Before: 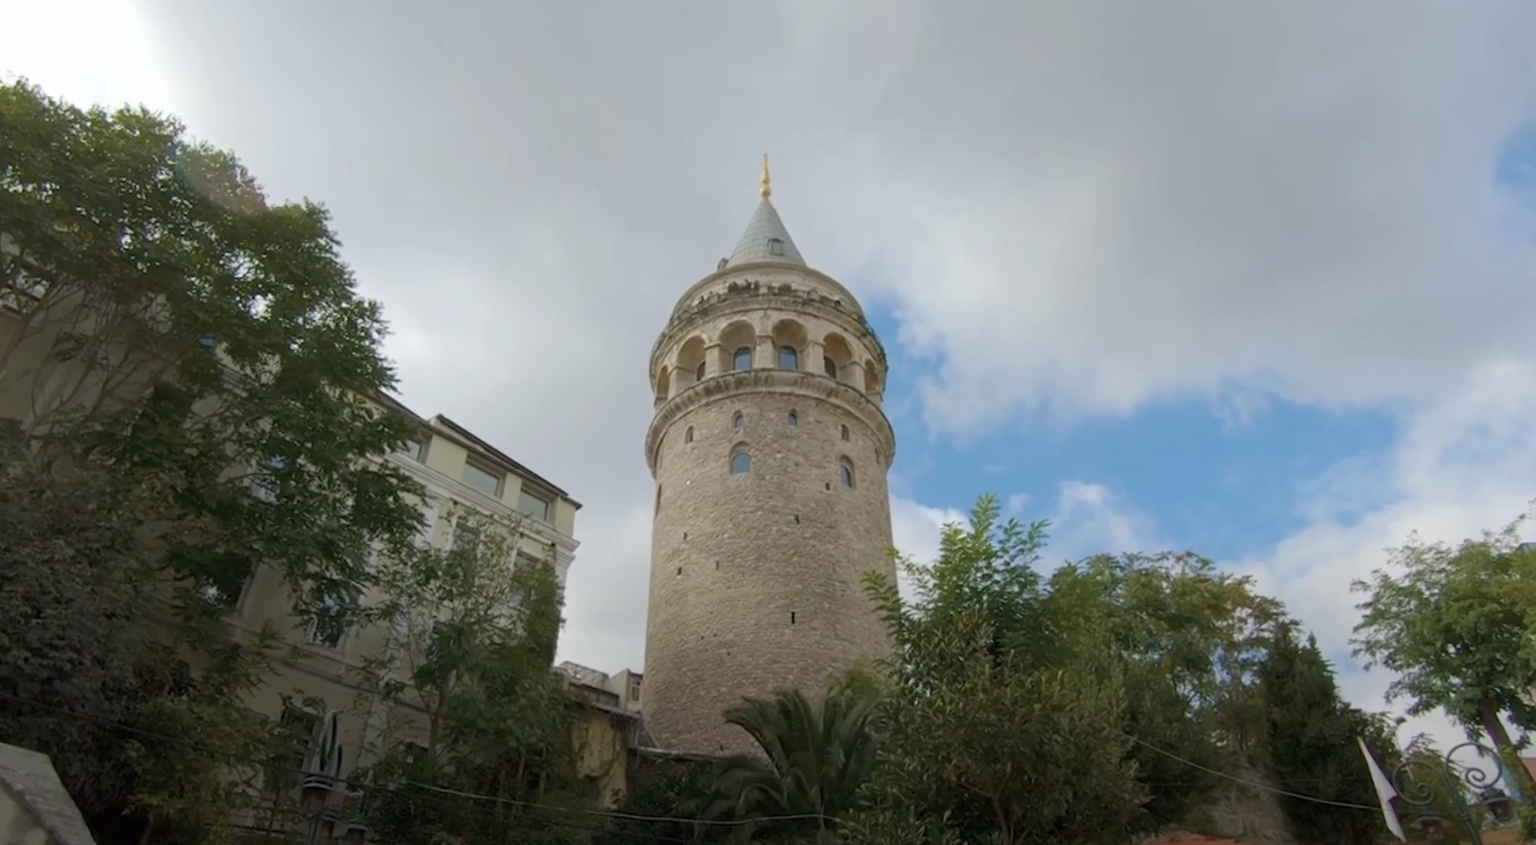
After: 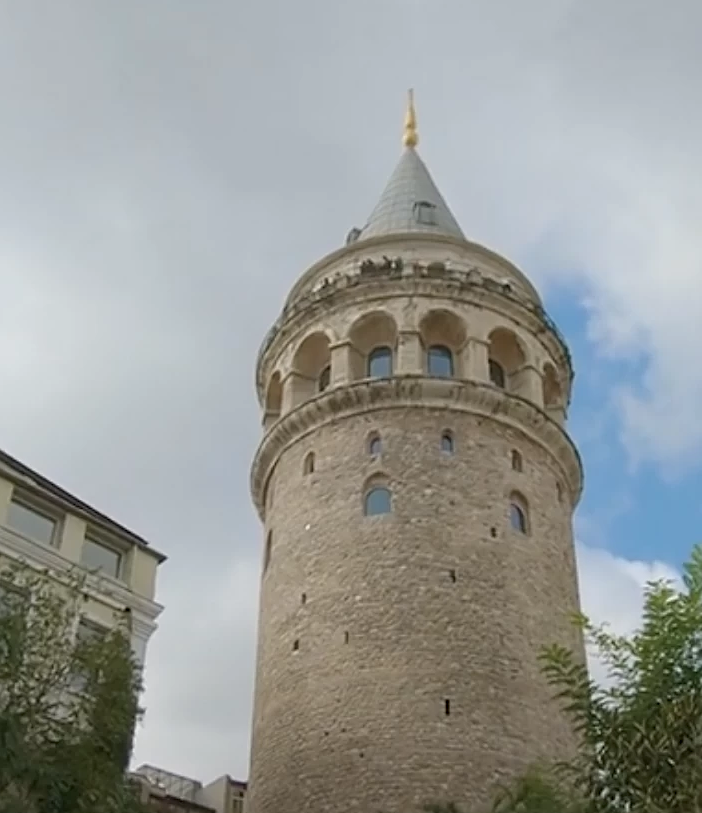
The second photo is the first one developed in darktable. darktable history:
sharpen: on, module defaults
crop and rotate: left 29.773%, top 10.36%, right 35.912%, bottom 17.365%
